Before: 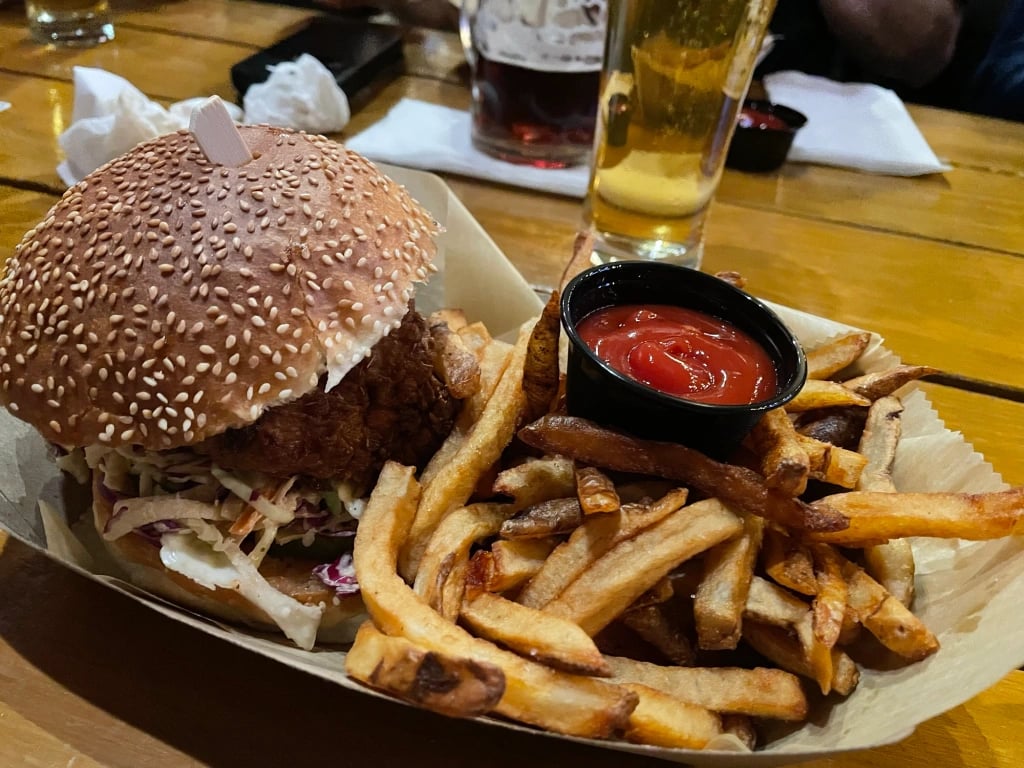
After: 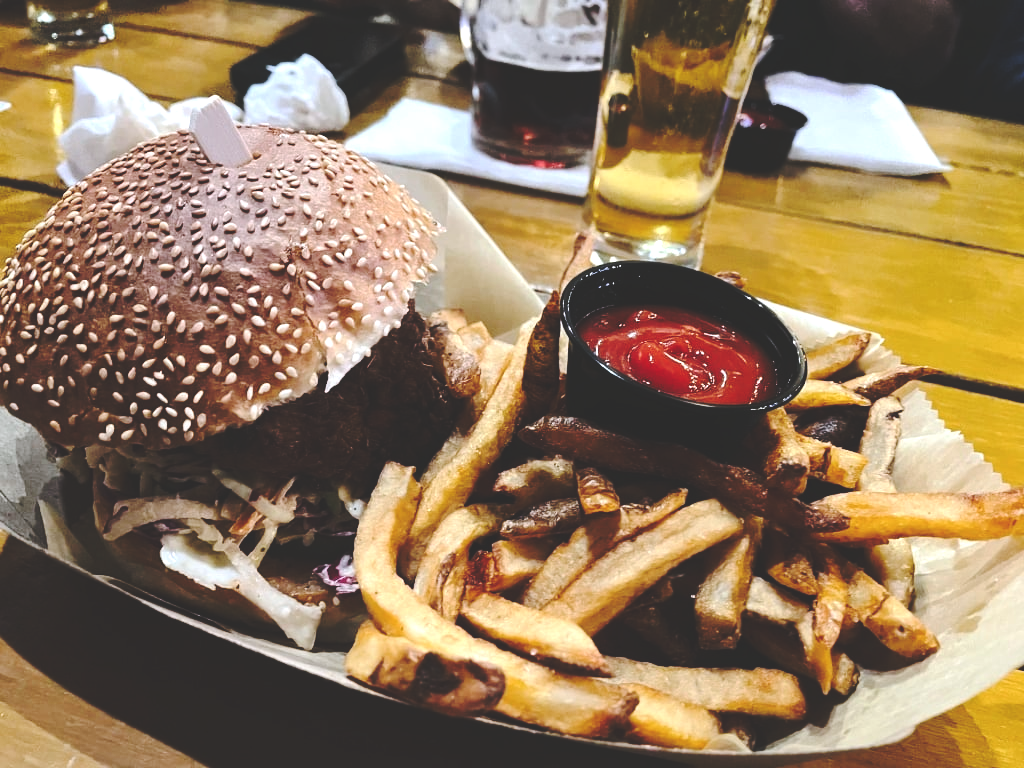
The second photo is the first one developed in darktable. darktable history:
white balance: emerald 1
base curve: curves: ch0 [(0, 0.024) (0.055, 0.065) (0.121, 0.166) (0.236, 0.319) (0.693, 0.726) (1, 1)], preserve colors none
tone equalizer: -8 EV -0.75 EV, -7 EV -0.7 EV, -6 EV -0.6 EV, -5 EV -0.4 EV, -3 EV 0.4 EV, -2 EV 0.6 EV, -1 EV 0.7 EV, +0 EV 0.75 EV, edges refinement/feathering 500, mask exposure compensation -1.57 EV, preserve details no
color calibration: illuminant as shot in camera, x 0.358, y 0.373, temperature 4628.91 K
